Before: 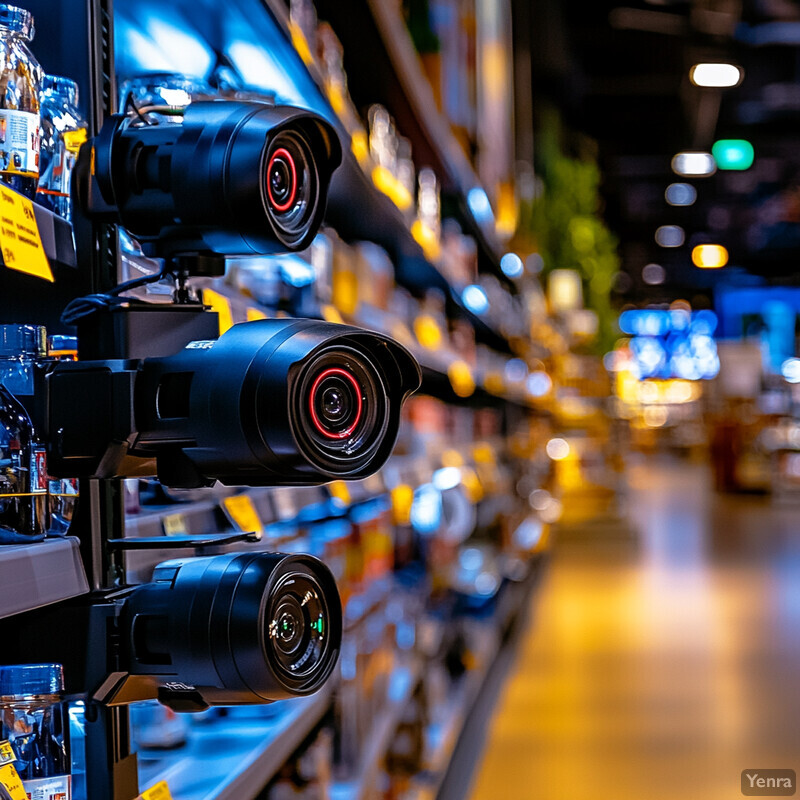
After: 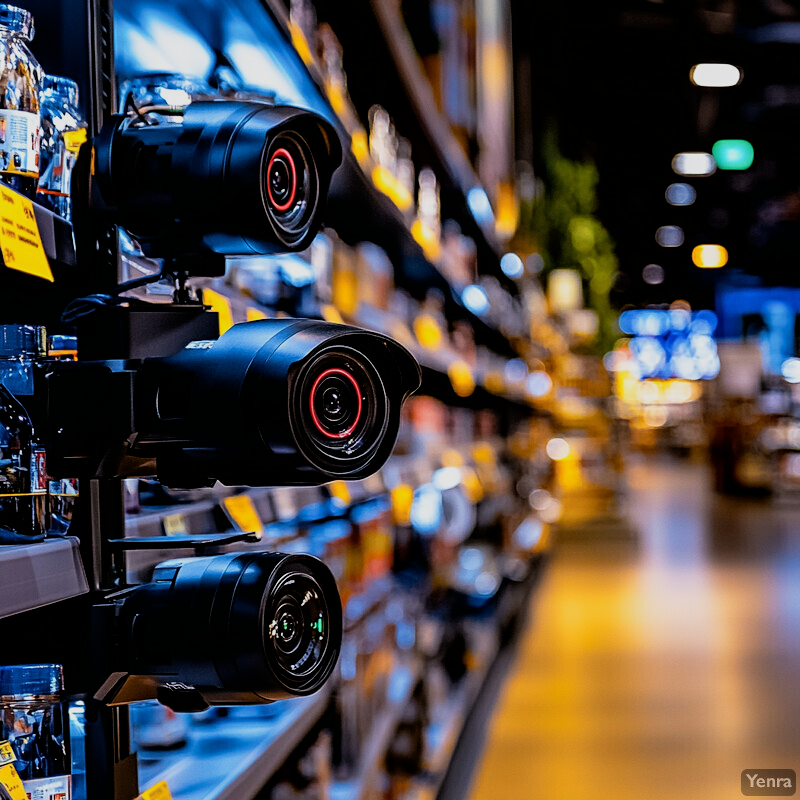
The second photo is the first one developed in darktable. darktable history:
filmic rgb: black relative exposure -5.14 EV, white relative exposure 3.98 EV, hardness 2.9, contrast 1.296, highlights saturation mix -28.88%, preserve chrominance max RGB
